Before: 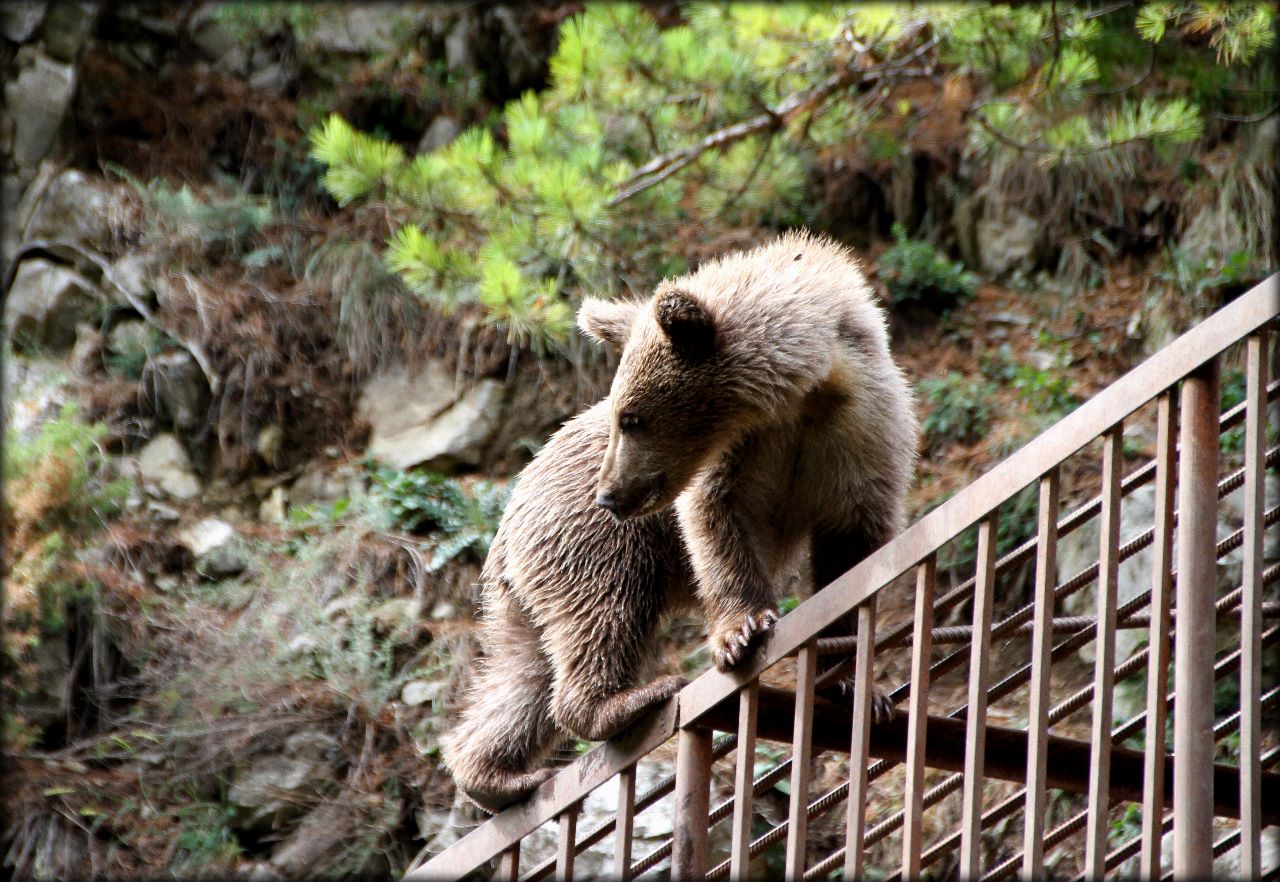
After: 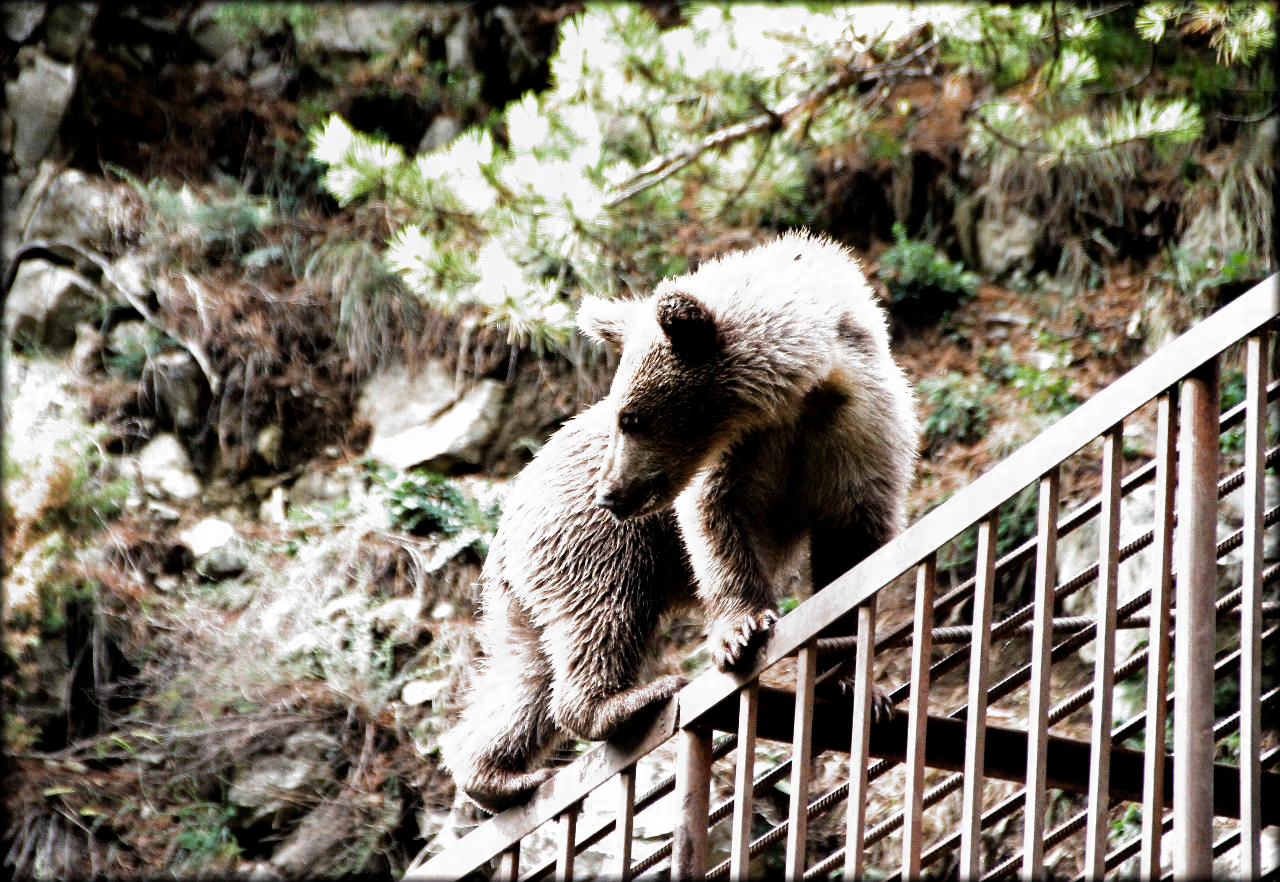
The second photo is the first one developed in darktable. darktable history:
filmic rgb: black relative exposure -8.21 EV, white relative exposure 2.2 EV, target white luminance 99.869%, hardness 7.14, latitude 75.38%, contrast 1.319, highlights saturation mix -2.73%, shadows ↔ highlights balance 30.04%, add noise in highlights 0.001, preserve chrominance max RGB, color science v3 (2019), use custom middle-gray values true, contrast in highlights soft
exposure: exposure 0.607 EV, compensate highlight preservation false
